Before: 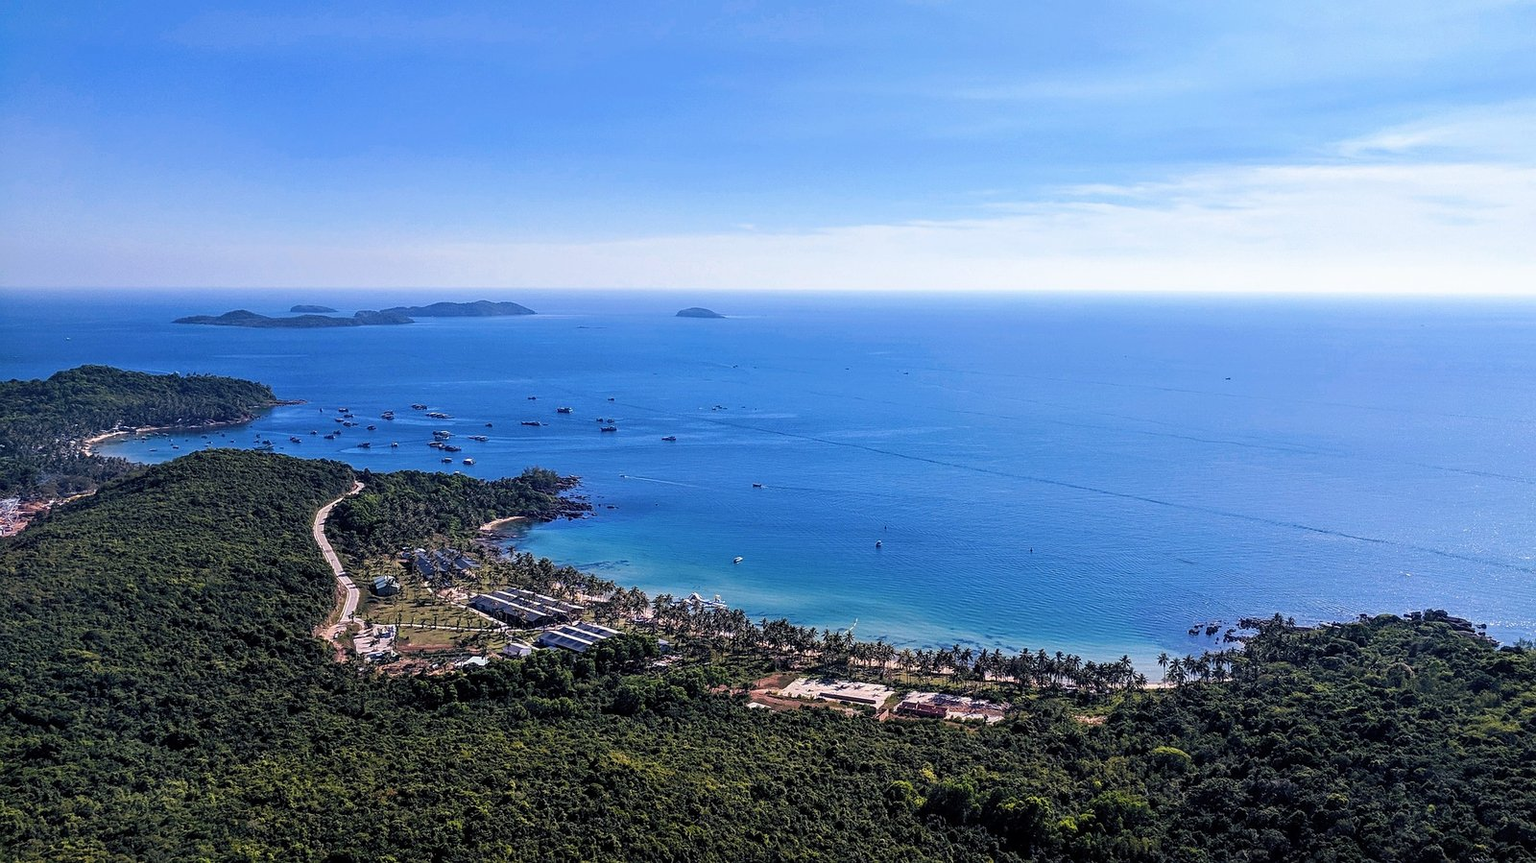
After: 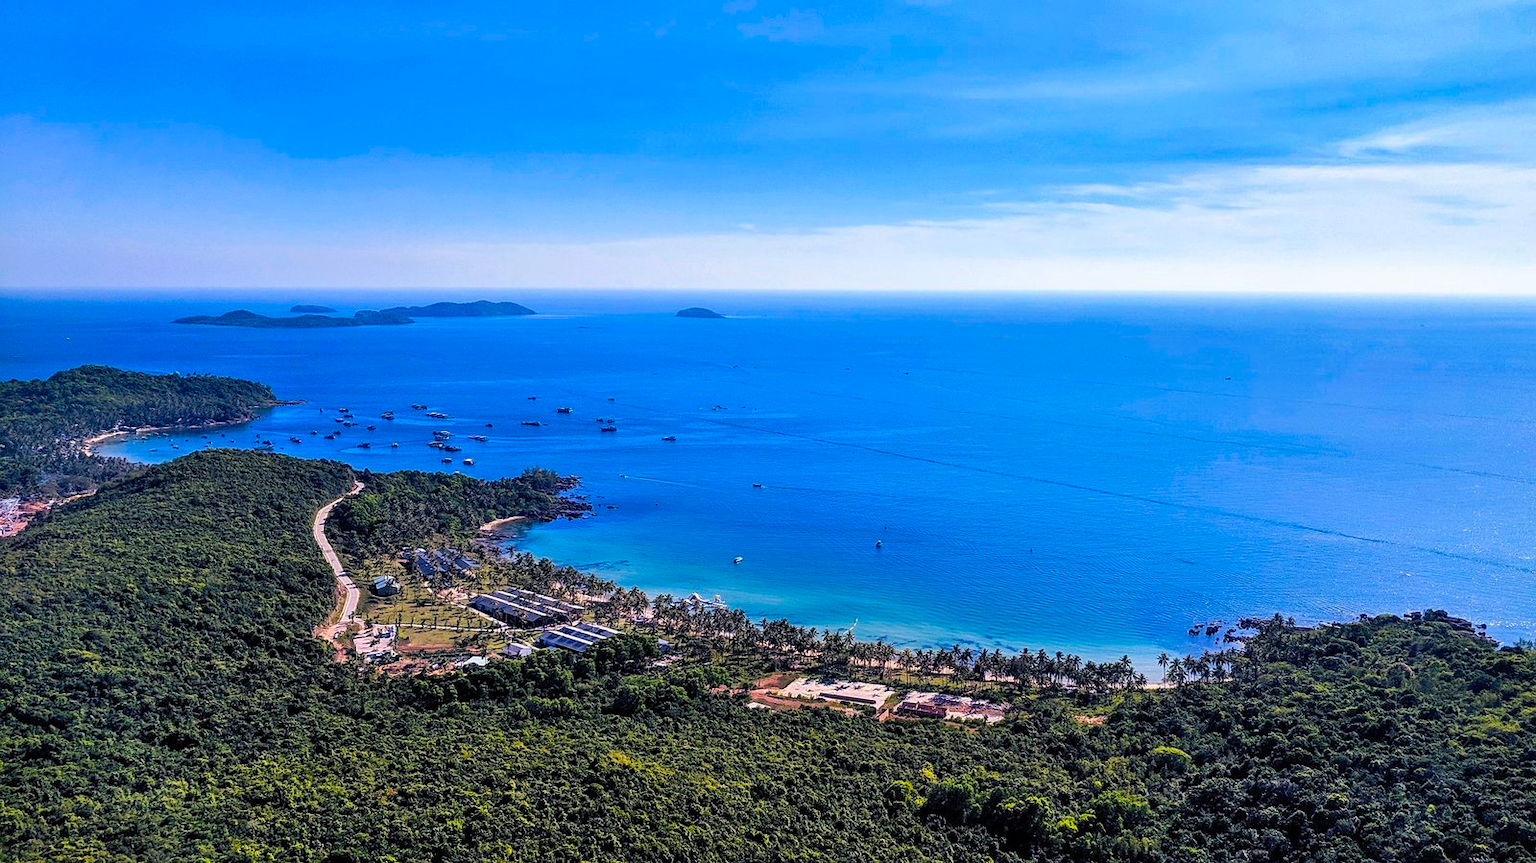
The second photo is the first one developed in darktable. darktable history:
shadows and highlights: low approximation 0.01, soften with gaussian
color balance rgb: linear chroma grading › global chroma 15%, perceptual saturation grading › global saturation 30%
